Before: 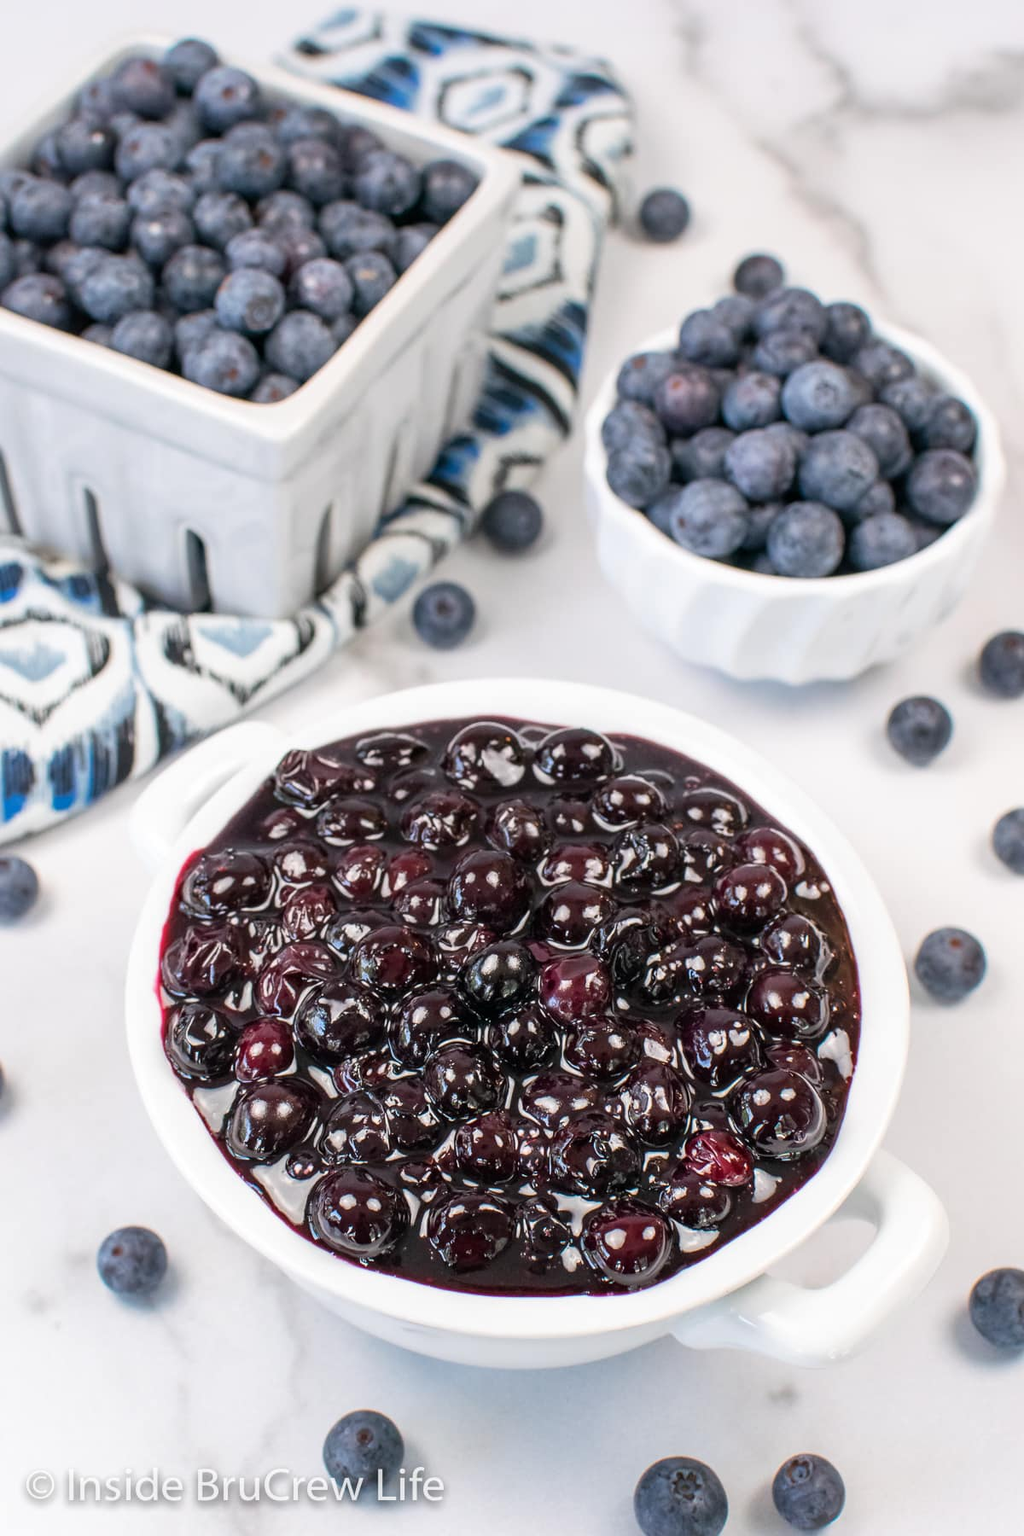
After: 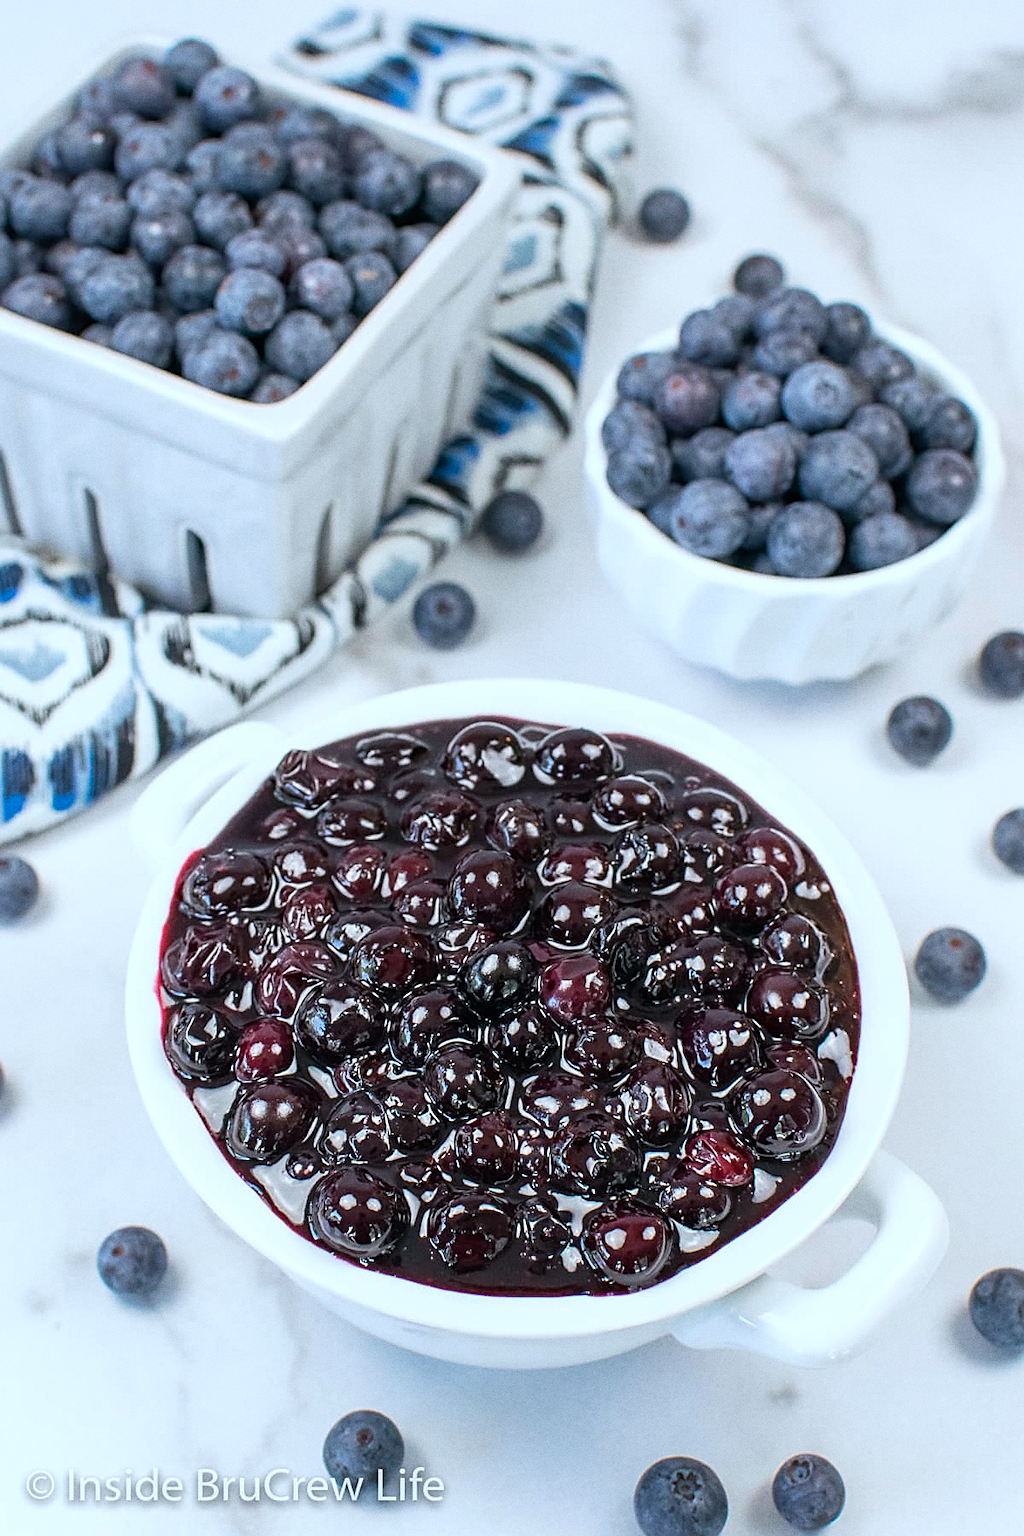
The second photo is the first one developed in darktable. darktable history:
sharpen: on, module defaults
grain: coarseness 0.47 ISO
color calibration: illuminant Planckian (black body), x 0.368, y 0.361, temperature 4275.92 K
